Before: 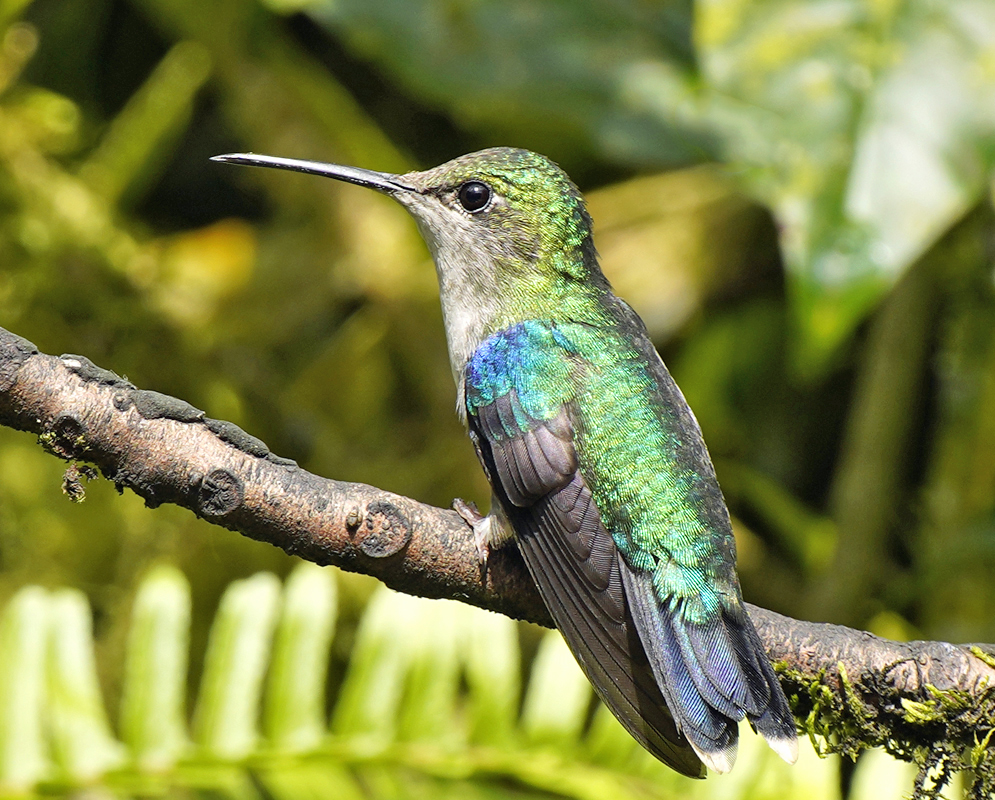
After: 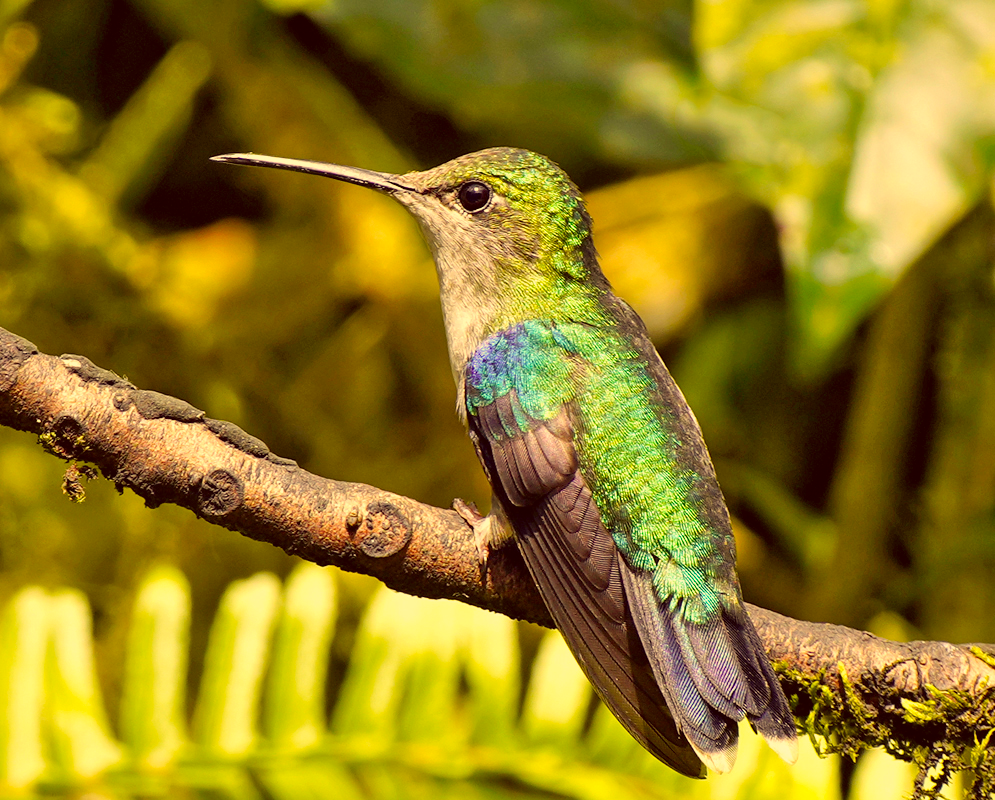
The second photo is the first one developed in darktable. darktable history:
color correction: highlights a* 9.82, highlights b* 38.94, shadows a* 14.9, shadows b* 3.54
